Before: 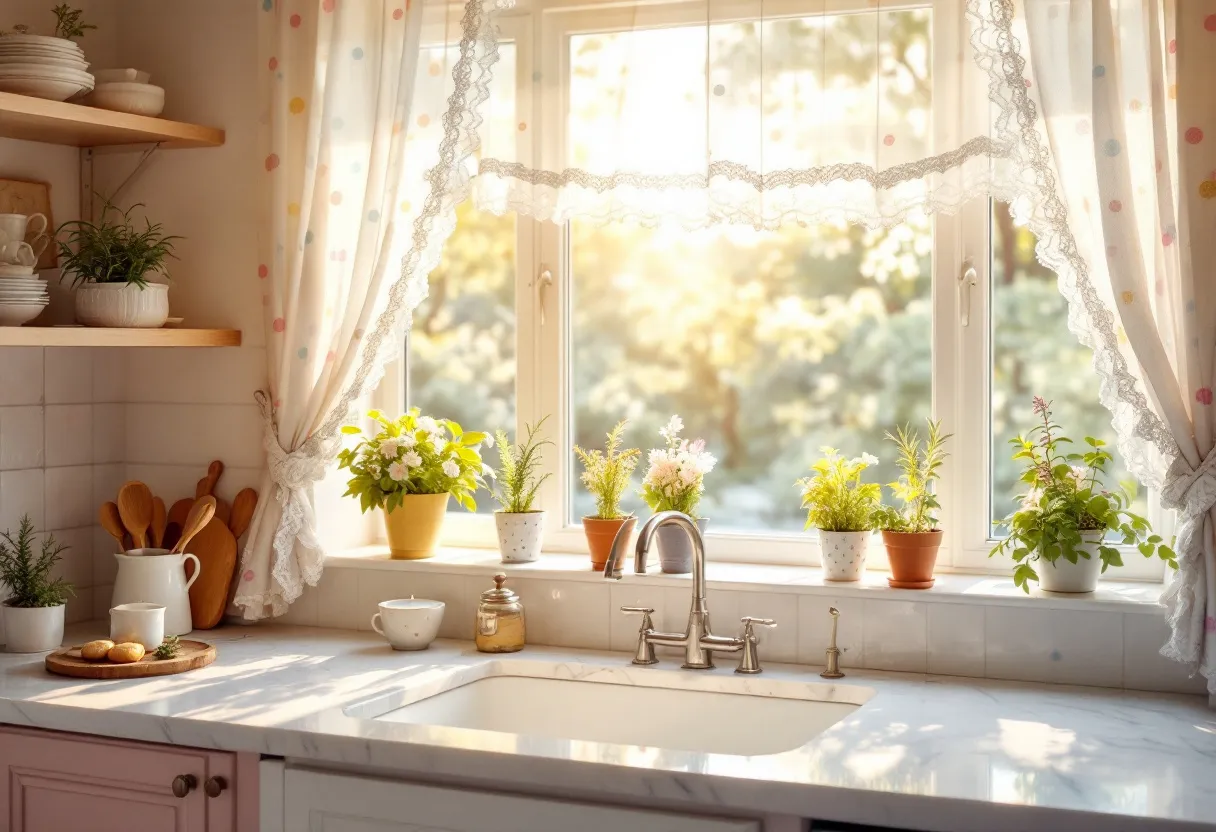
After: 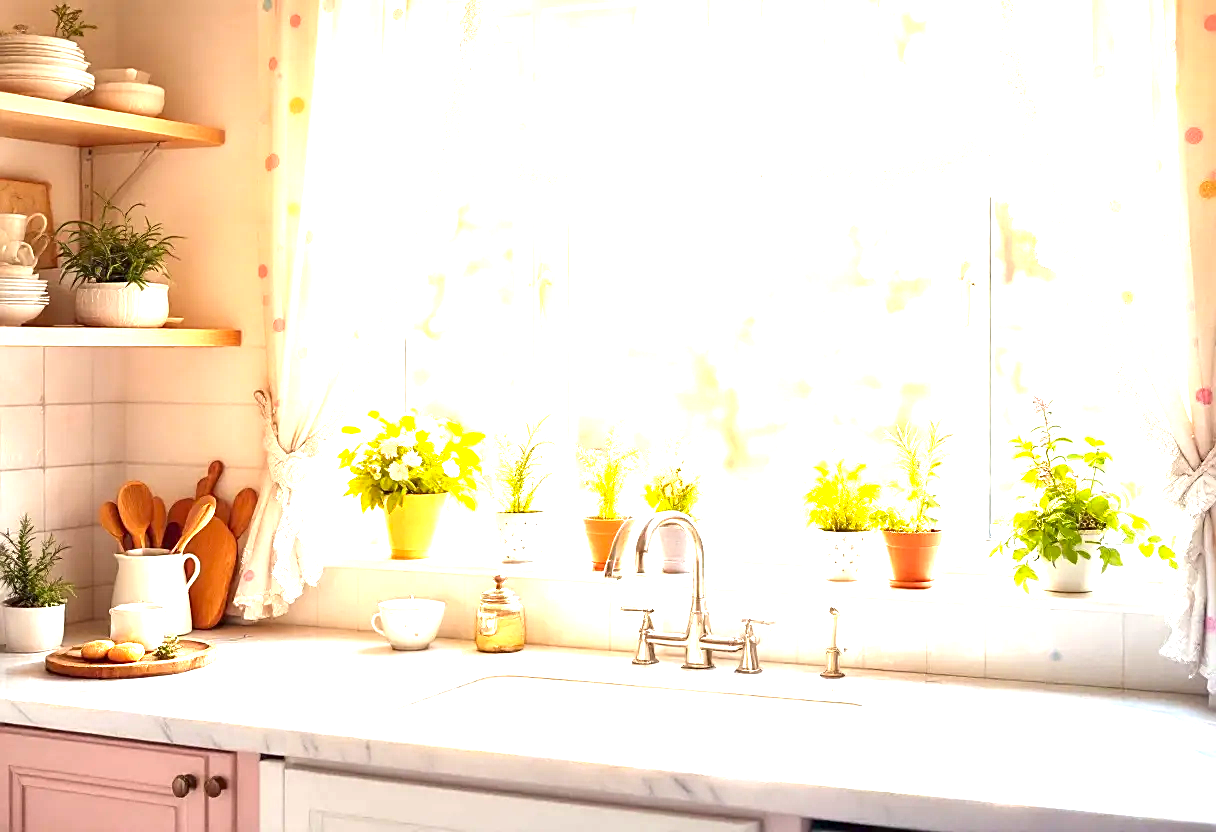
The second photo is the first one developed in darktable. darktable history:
sharpen: on, module defaults
exposure: black level correction 0, exposure 1.999 EV, compensate highlight preservation false
color zones: curves: ch0 [(0, 0.447) (0.184, 0.543) (0.323, 0.476) (0.429, 0.445) (0.571, 0.443) (0.714, 0.451) (0.857, 0.452) (1, 0.447)]; ch1 [(0, 0.464) (0.176, 0.46) (0.287, 0.177) (0.429, 0.002) (0.571, 0) (0.714, 0) (0.857, 0) (1, 0.464)], mix -137.17%
